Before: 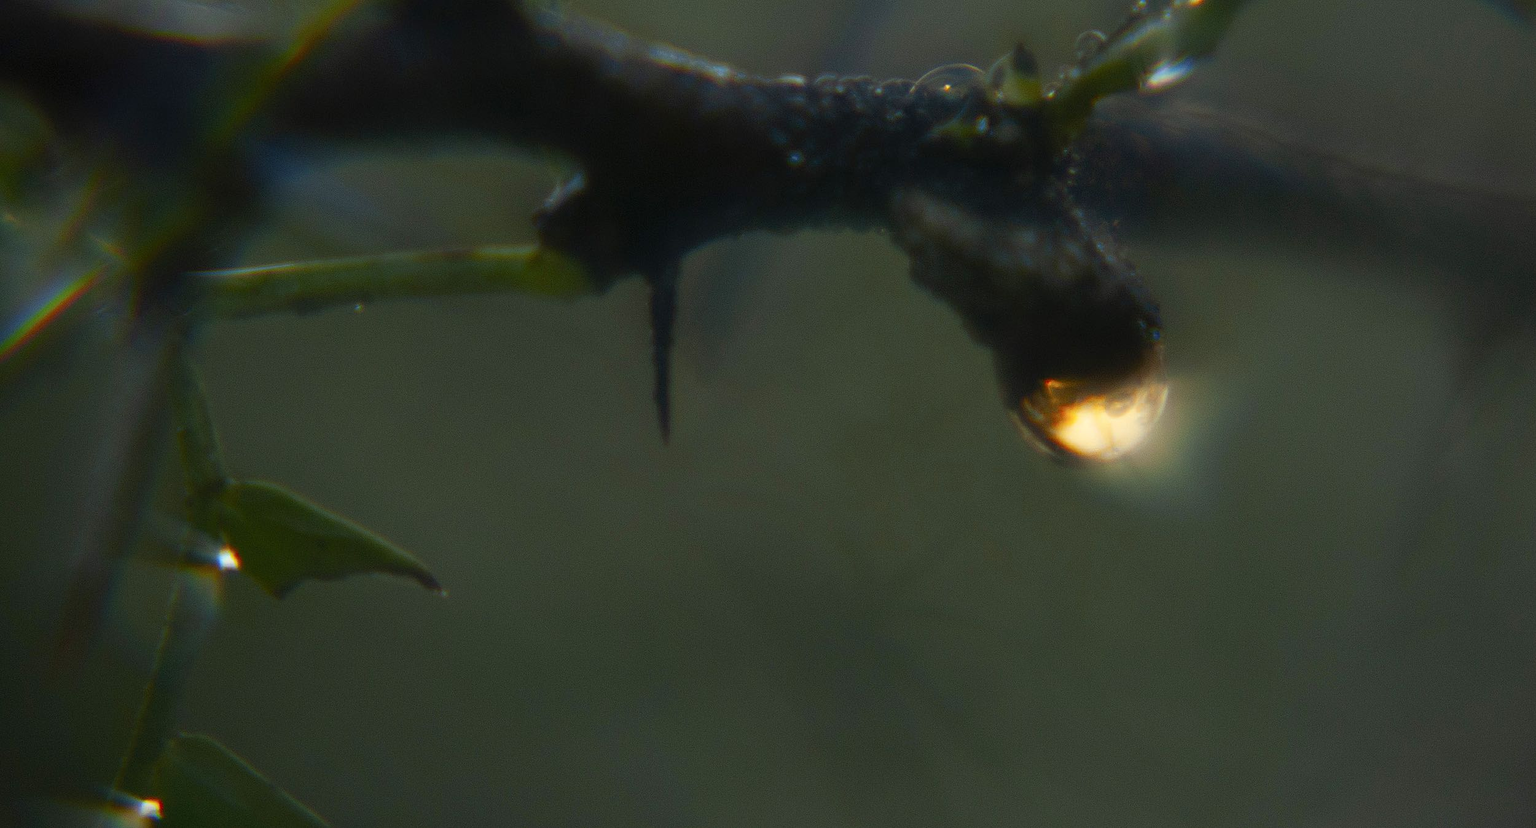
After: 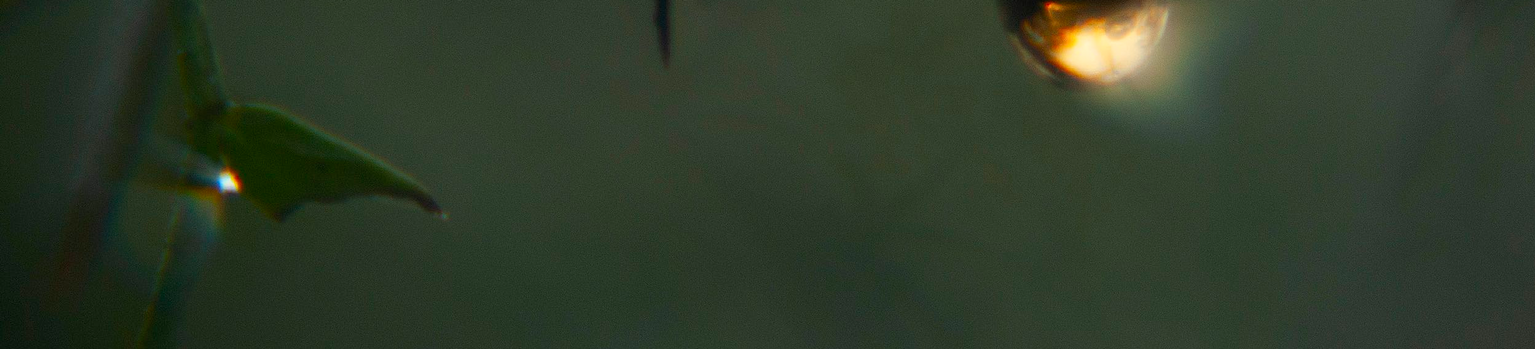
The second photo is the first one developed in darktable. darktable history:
crop: top 45.59%, bottom 12.164%
